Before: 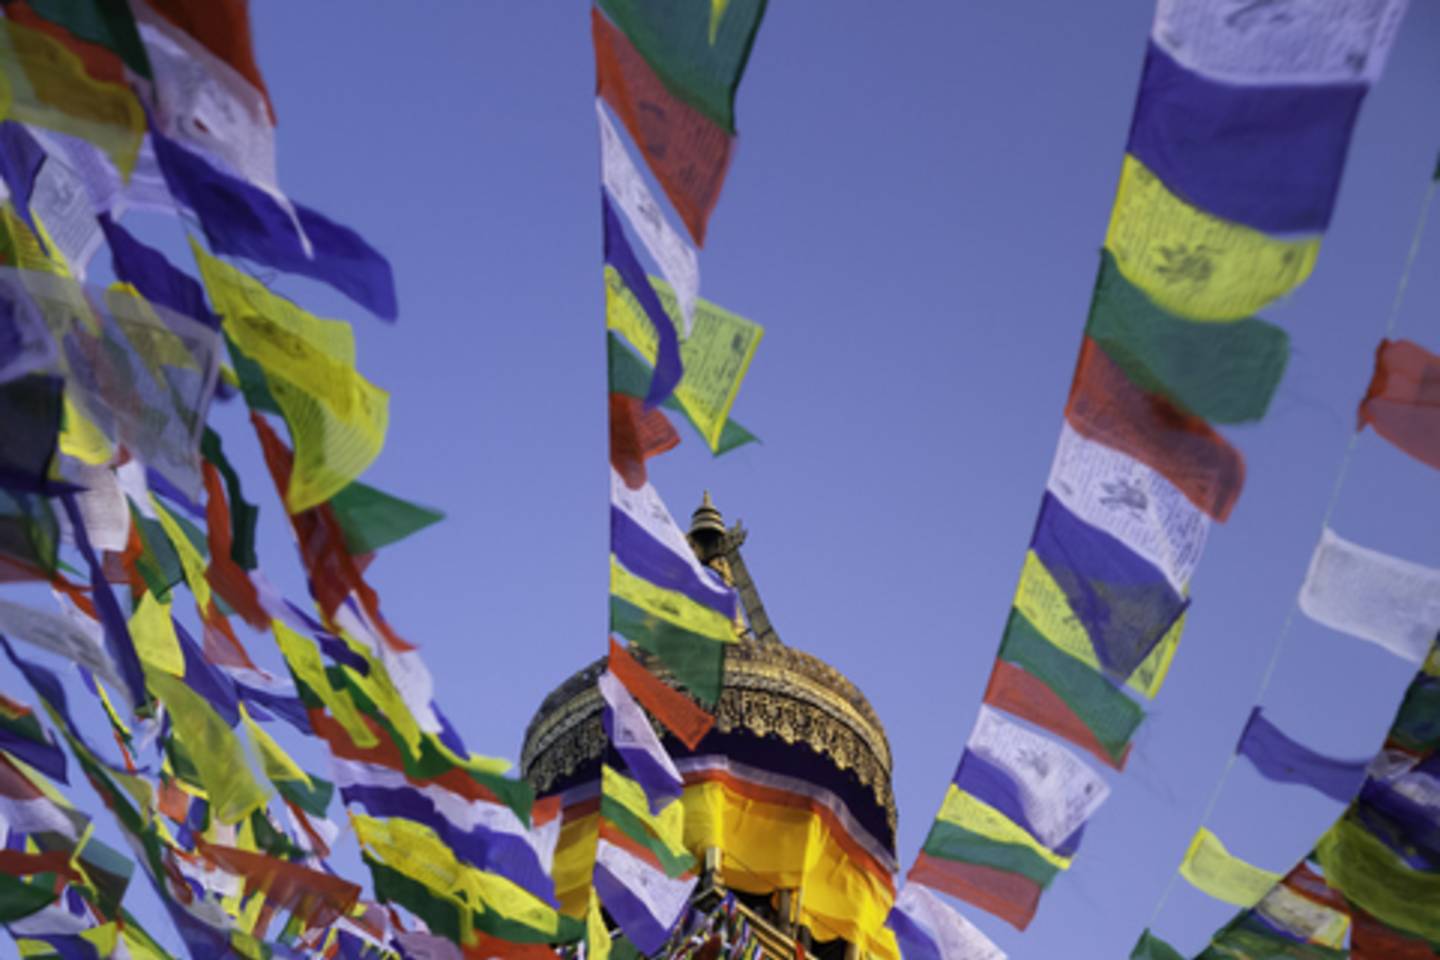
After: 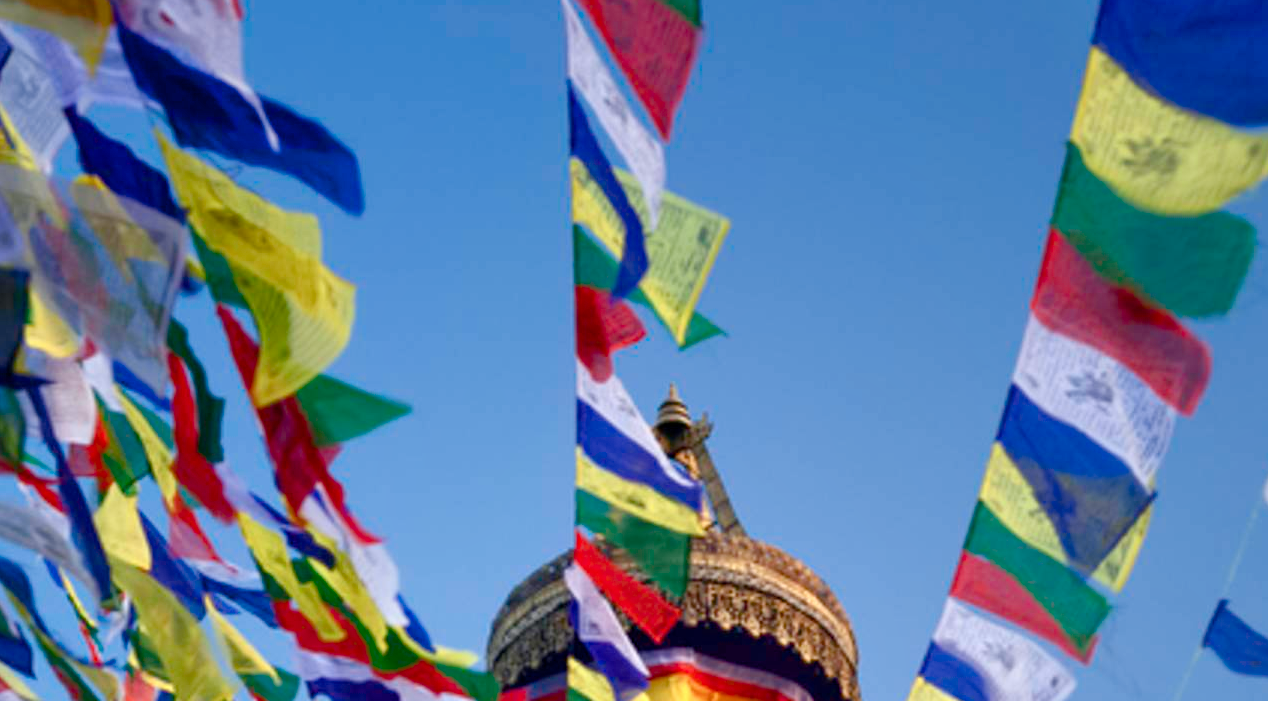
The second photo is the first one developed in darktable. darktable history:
shadows and highlights: soften with gaussian
color balance rgb: perceptual saturation grading › global saturation 20%, perceptual saturation grading › highlights -49.894%, perceptual saturation grading › shadows 25.51%, perceptual brilliance grading › highlights 4.889%, perceptual brilliance grading › shadows -9.8%
crop and rotate: left 2.428%, top 11.242%, right 9.462%, bottom 15.682%
color correction: highlights a* 0.023, highlights b* -0.751
